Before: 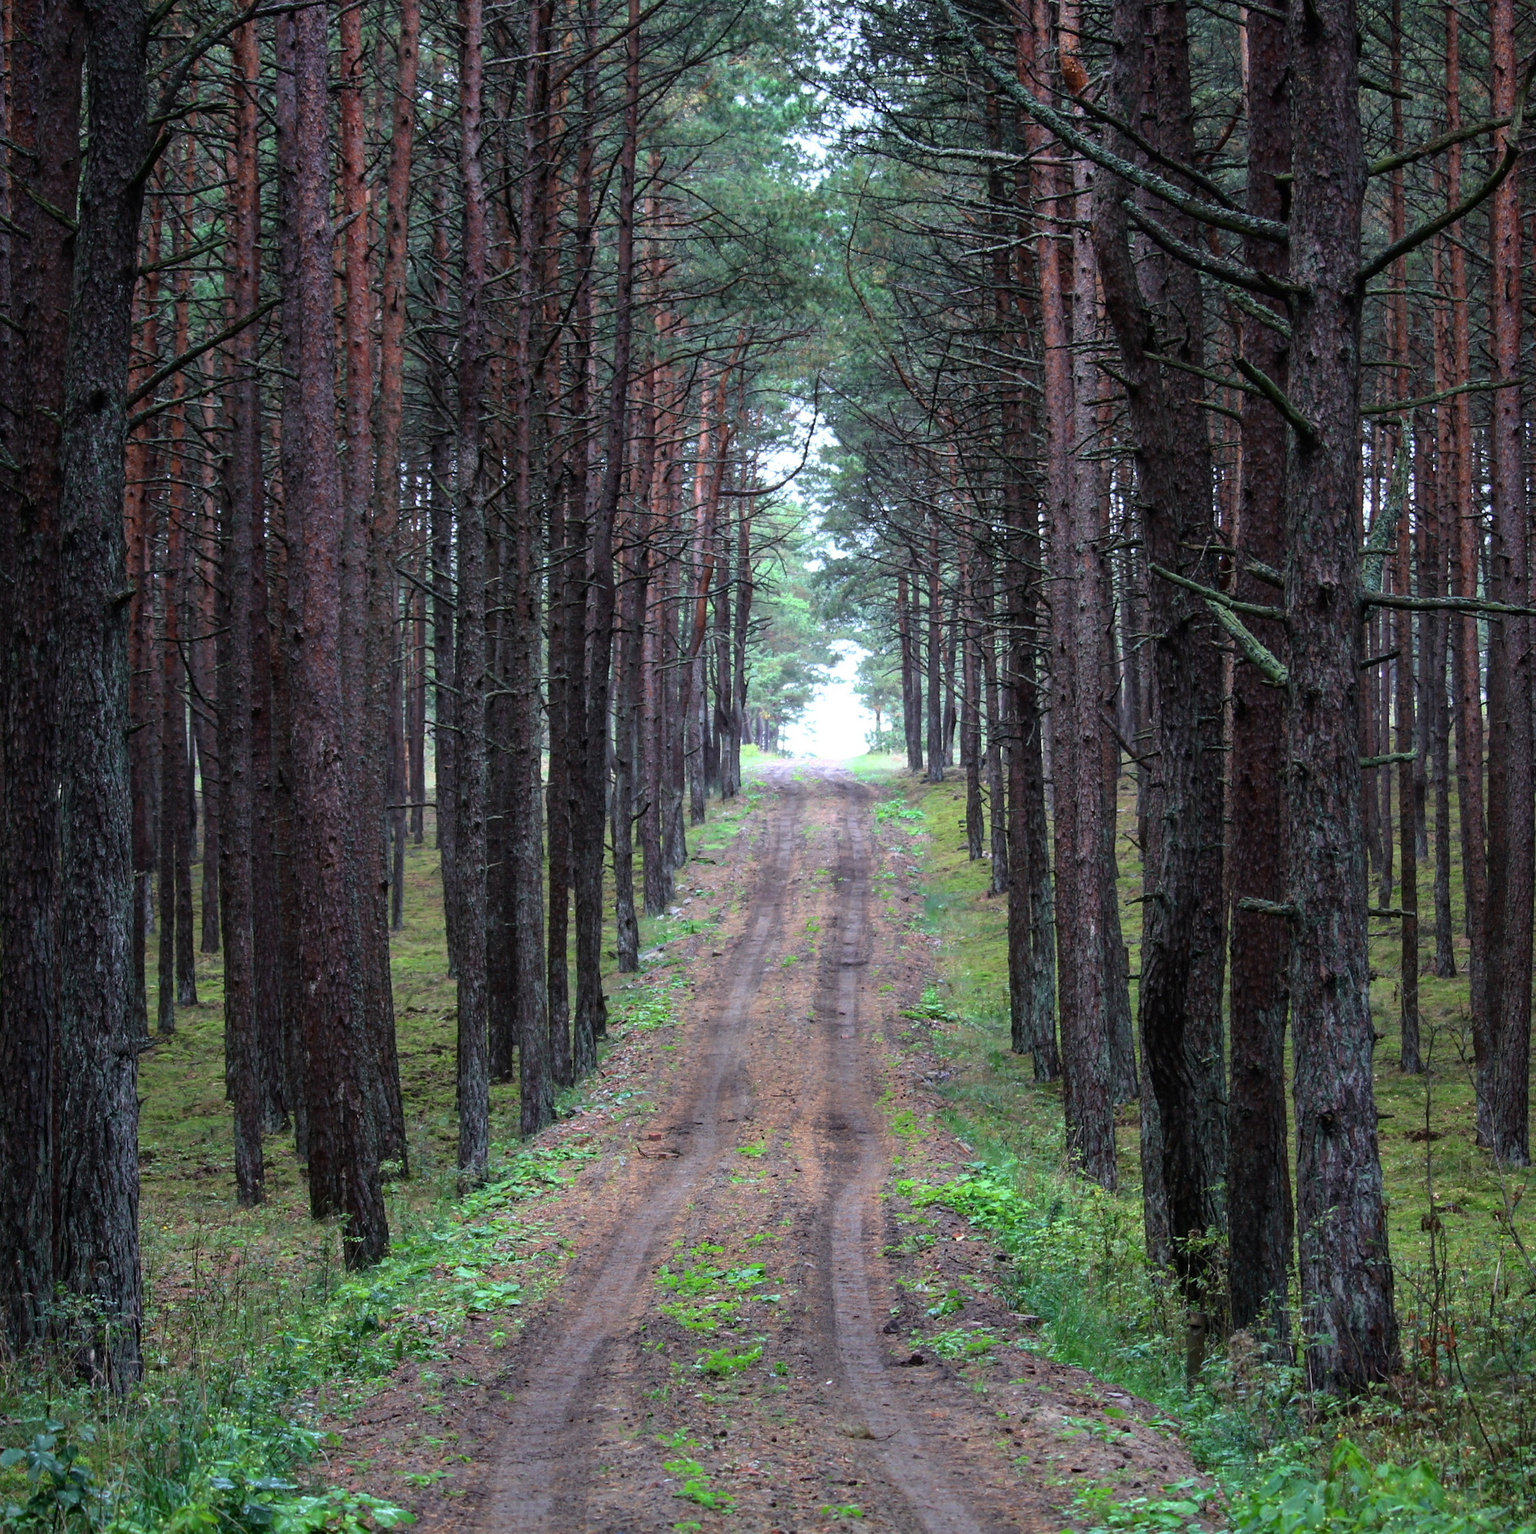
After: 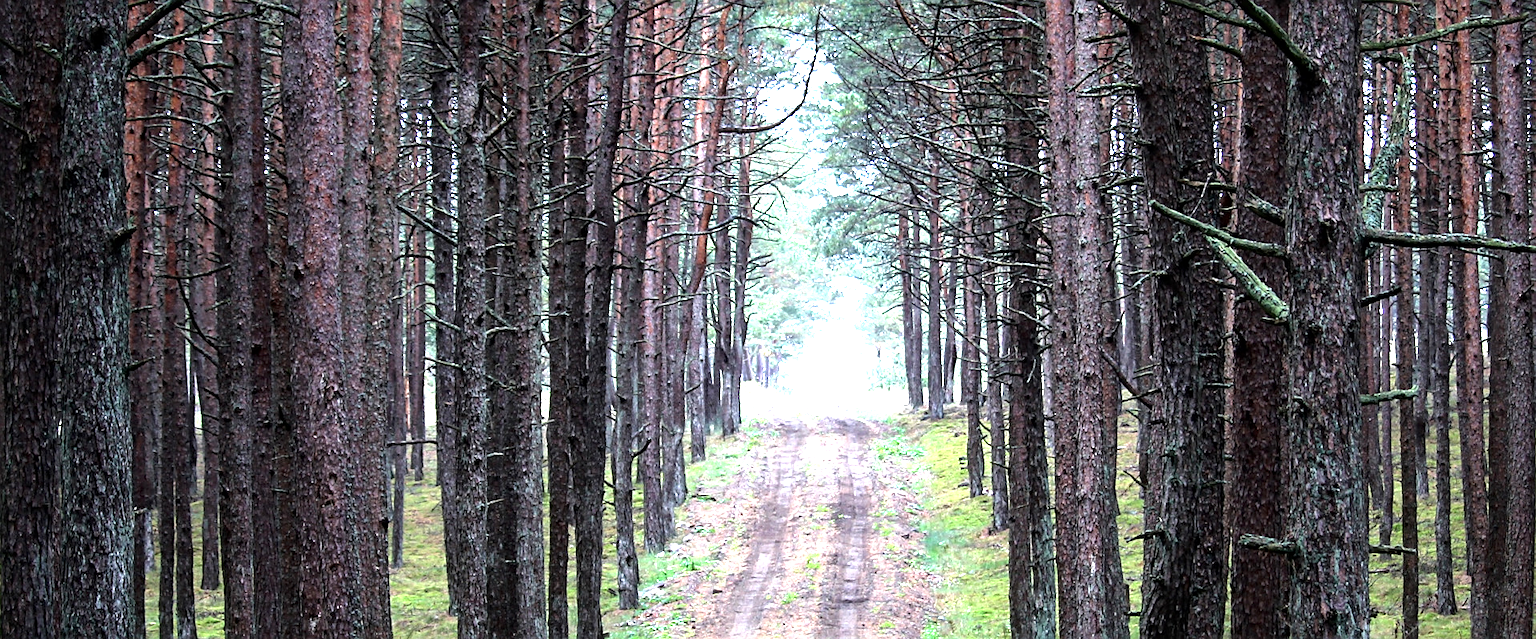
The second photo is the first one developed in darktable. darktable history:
sharpen: on, module defaults
crop and rotate: top 23.767%, bottom 34.506%
local contrast: mode bilateral grid, contrast 21, coarseness 50, detail 119%, midtone range 0.2
tone equalizer: -8 EV -0.789 EV, -7 EV -0.676 EV, -6 EV -0.632 EV, -5 EV -0.394 EV, -3 EV 0.396 EV, -2 EV 0.6 EV, -1 EV 0.674 EV, +0 EV 0.732 EV, mask exposure compensation -0.496 EV
exposure: exposure 0.769 EV, compensate exposure bias true, compensate highlight preservation false
